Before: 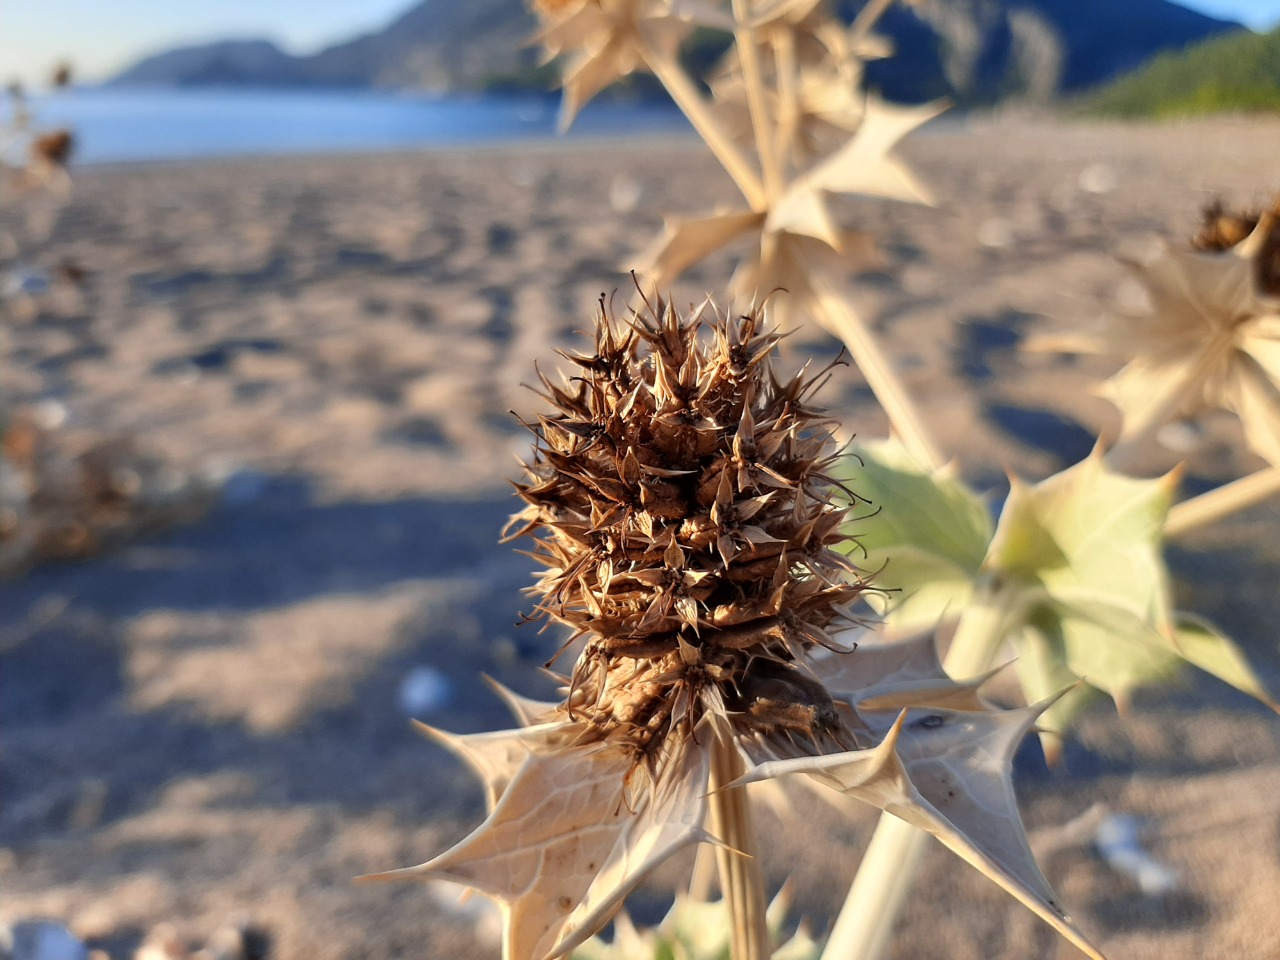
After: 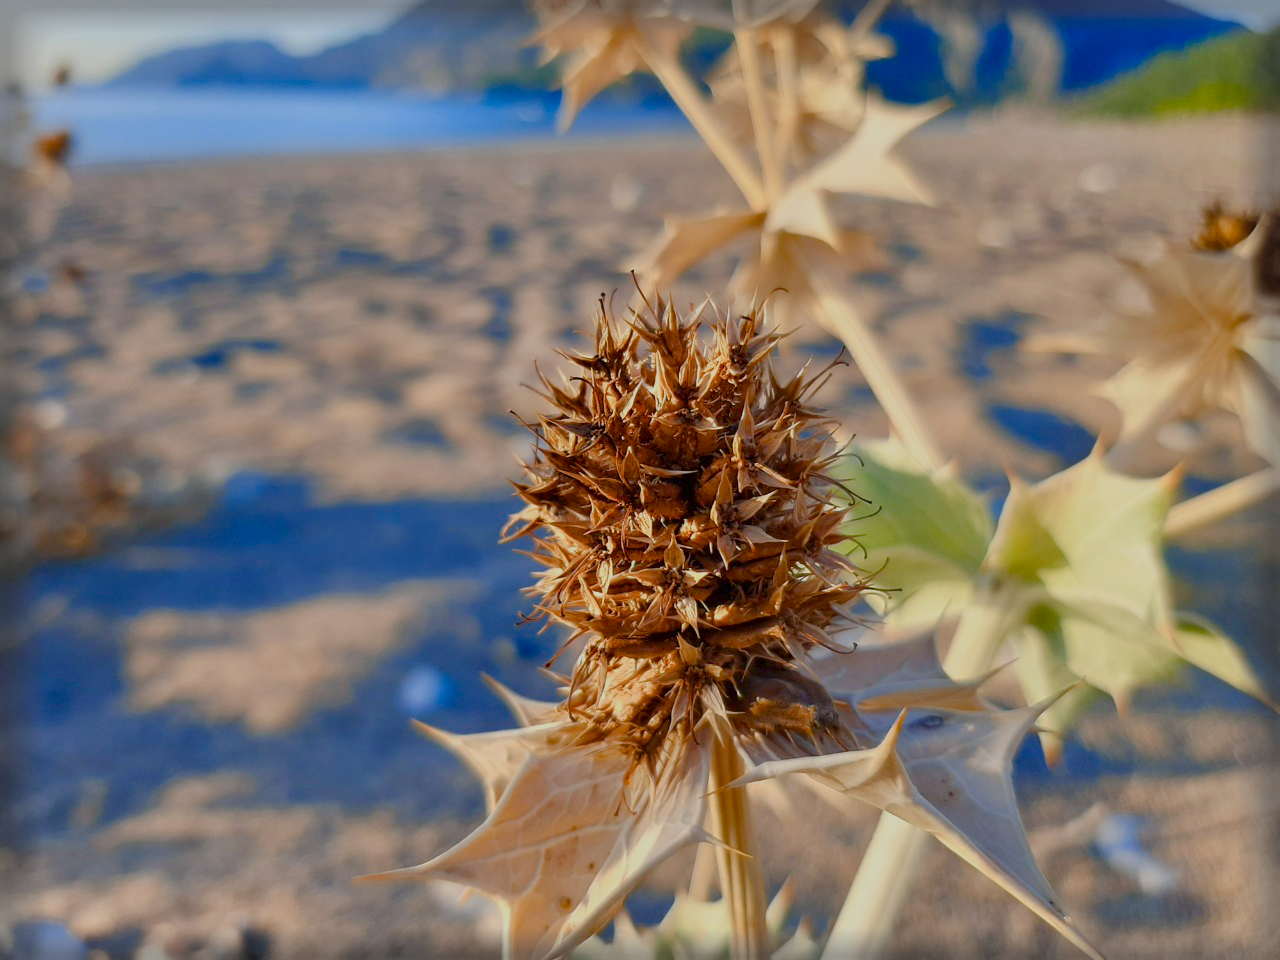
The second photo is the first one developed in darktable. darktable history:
vignetting: fall-off start 93.11%, fall-off radius 5.64%, brightness -0.471, automatic ratio true, width/height ratio 1.331, shape 0.043
color balance rgb: shadows lift › chroma 2.022%, shadows lift › hue 220.58°, linear chroma grading › global chroma 14.97%, perceptual saturation grading › global saturation 20%, perceptual saturation grading › highlights -50.112%, perceptual saturation grading › shadows 30.675%, global vibrance 24.111%, contrast -25.602%
